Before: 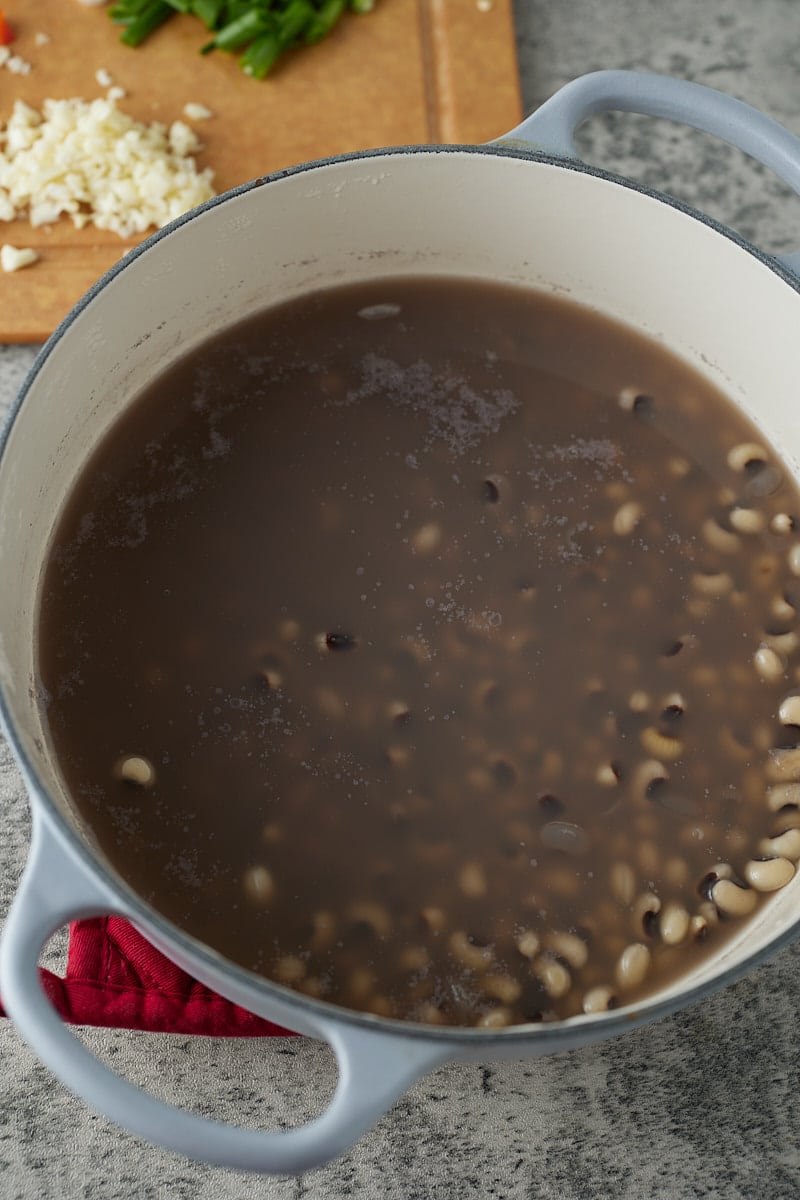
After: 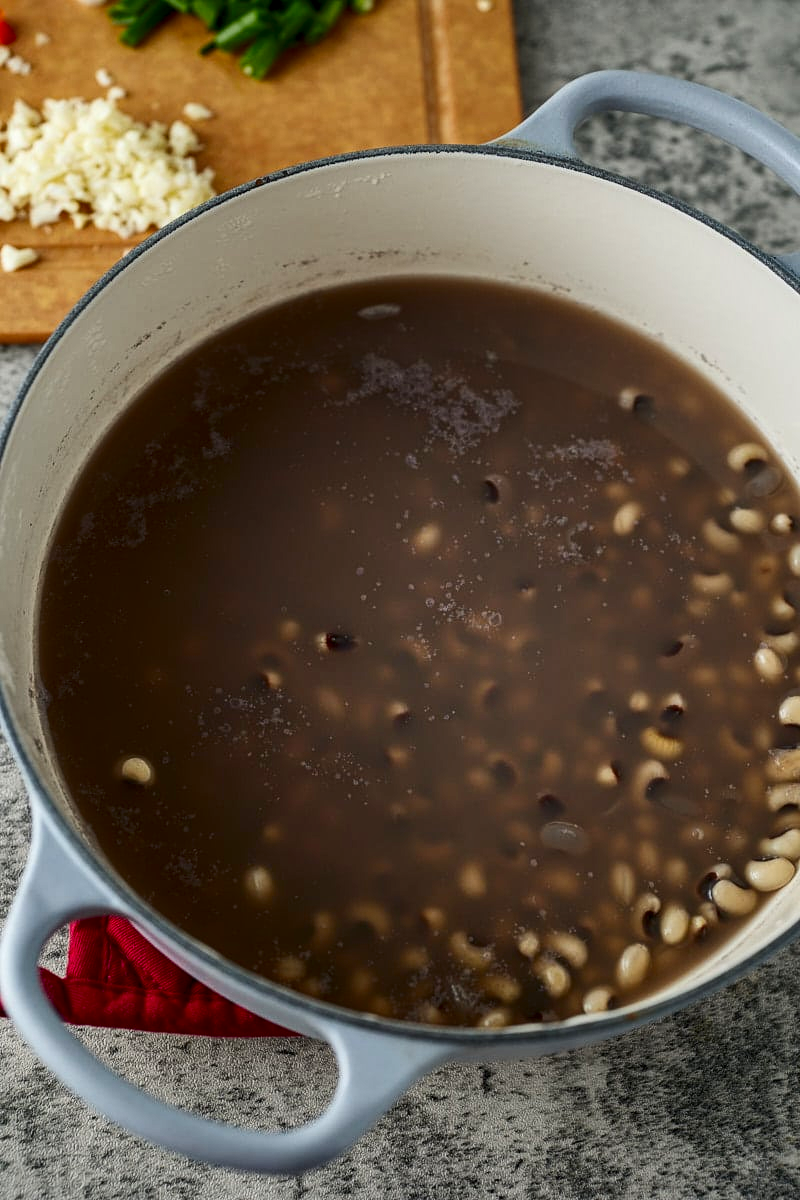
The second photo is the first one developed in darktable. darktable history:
contrast equalizer: octaves 7, y [[0.5, 0.5, 0.468, 0.5, 0.5, 0.5], [0.5 ×6], [0.5 ×6], [0 ×6], [0 ×6]]
shadows and highlights: low approximation 0.01, soften with gaussian
local contrast: on, module defaults
contrast brightness saturation: contrast 0.19, brightness -0.109, saturation 0.213
